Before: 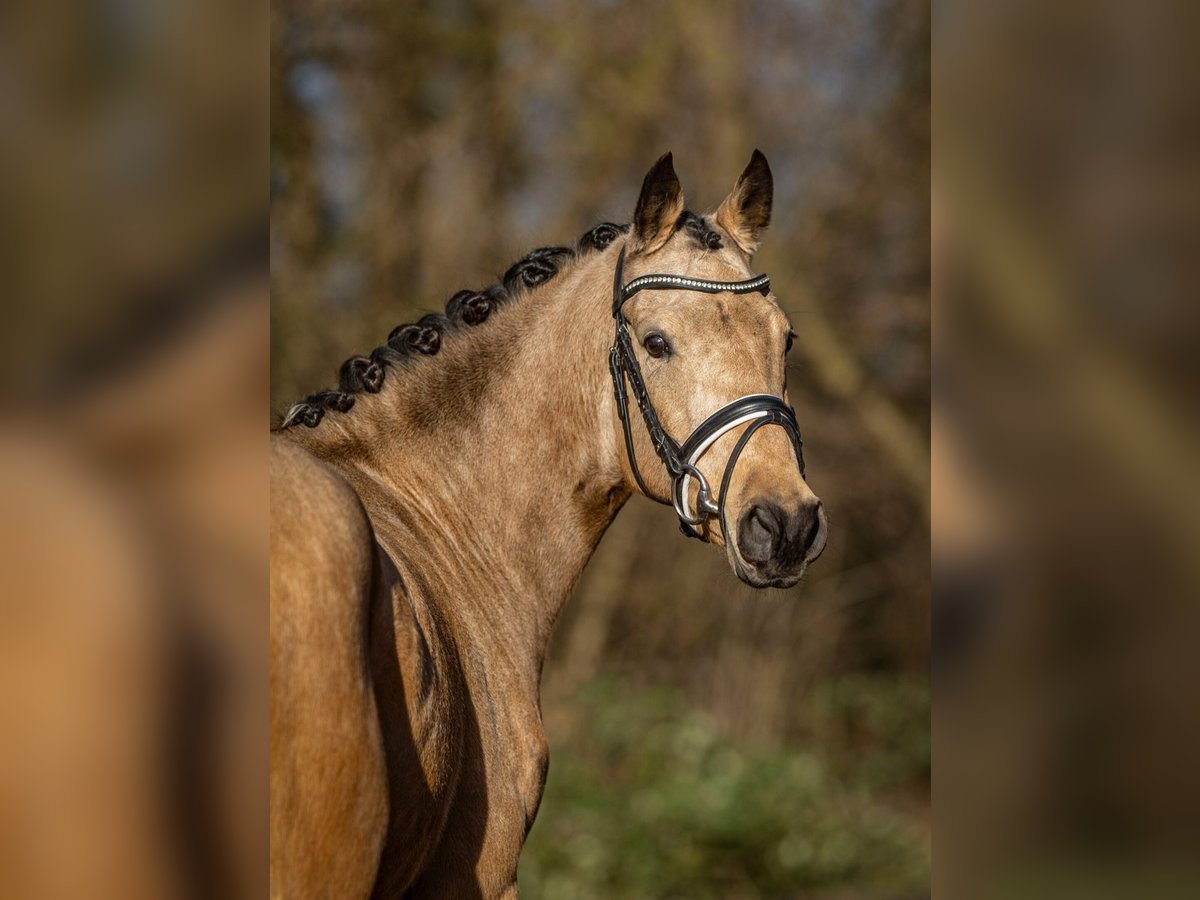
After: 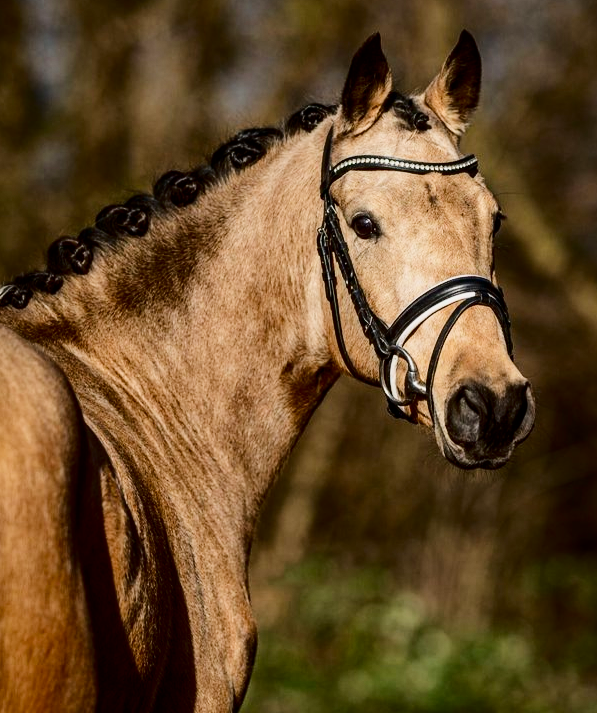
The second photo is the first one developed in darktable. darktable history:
tone equalizer: -8 EV -0.399 EV, -7 EV -0.379 EV, -6 EV -0.325 EV, -5 EV -0.229 EV, -3 EV 0.219 EV, -2 EV 0.348 EV, -1 EV 0.384 EV, +0 EV 0.415 EV, edges refinement/feathering 500, mask exposure compensation -1.57 EV, preserve details no
crop and rotate: angle 0.016°, left 24.387%, top 13.237%, right 25.836%, bottom 7.471%
contrast brightness saturation: contrast 0.192, brightness -0.222, saturation 0.111
filmic rgb: black relative exposure -7.65 EV, white relative exposure 4.56 EV, threshold 5.94 EV, hardness 3.61, iterations of high-quality reconstruction 0, contrast in shadows safe, enable highlight reconstruction true
exposure: exposure 0.567 EV, compensate highlight preservation false
